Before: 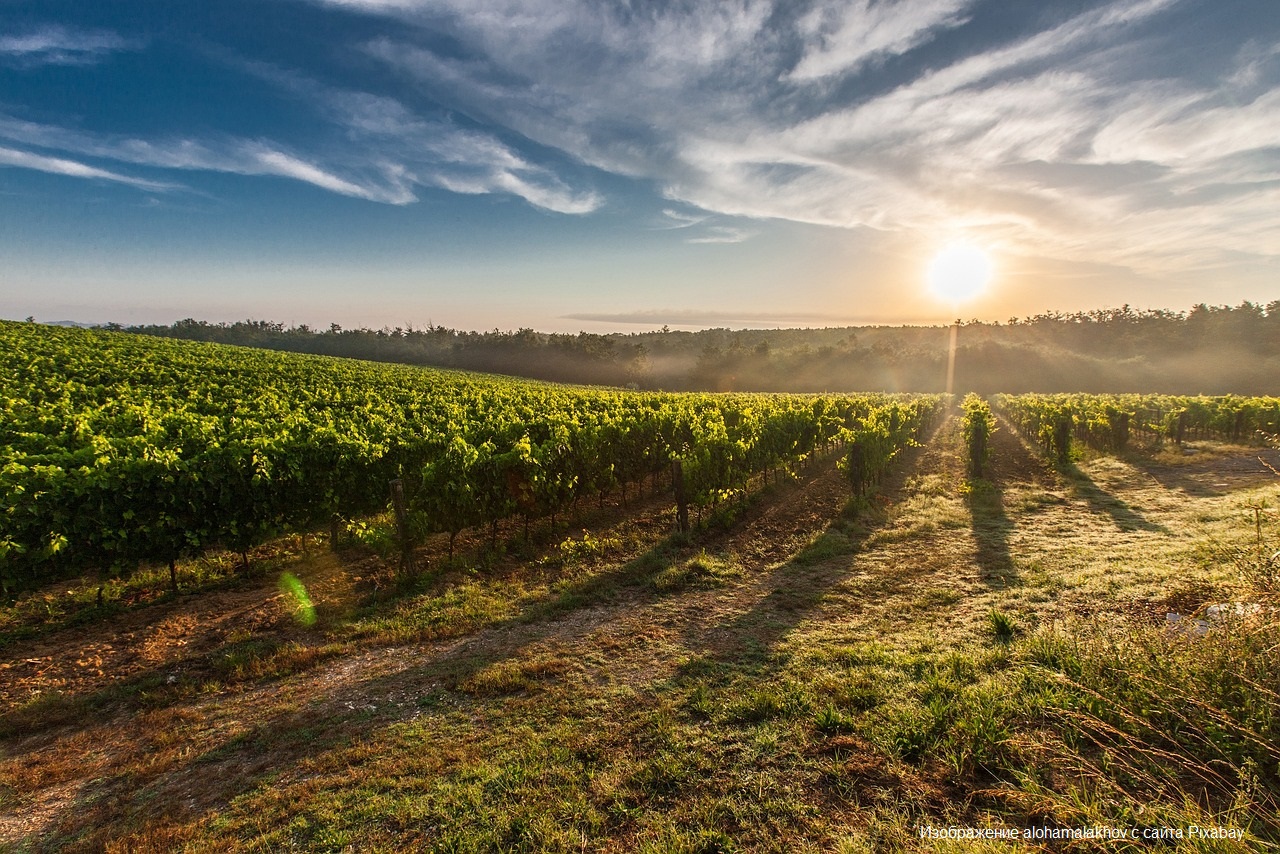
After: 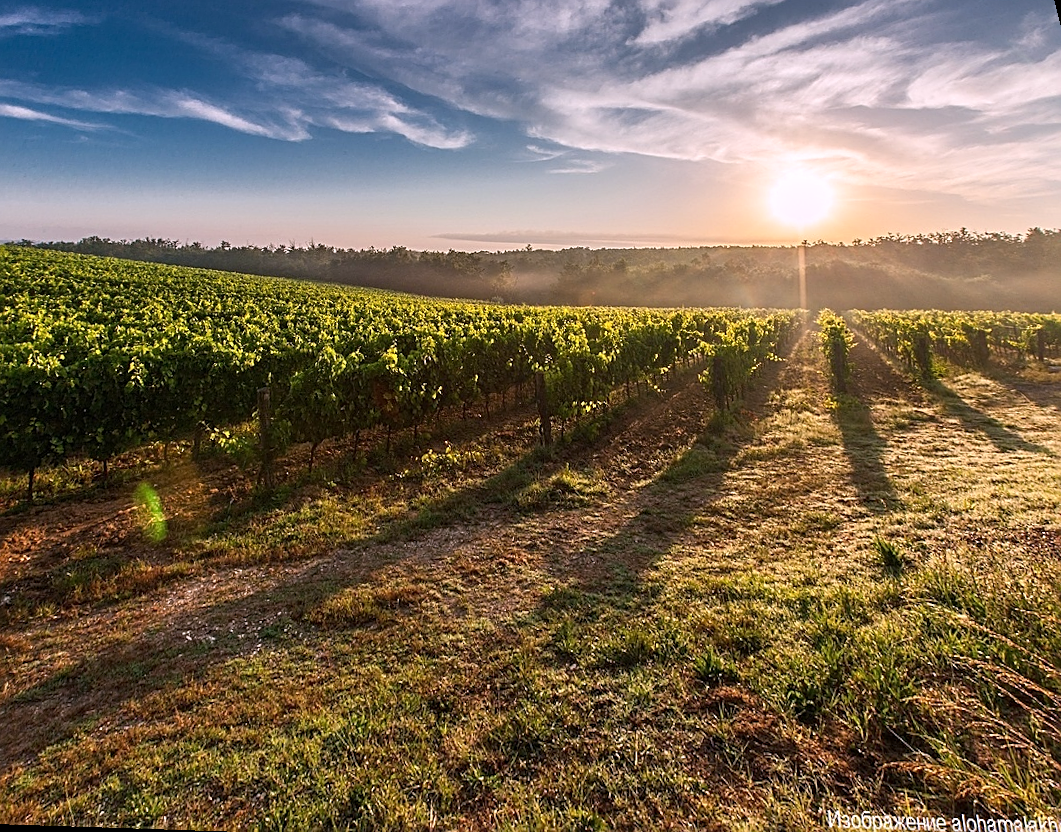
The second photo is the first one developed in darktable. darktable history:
rotate and perspective: rotation 0.72°, lens shift (vertical) -0.352, lens shift (horizontal) -0.051, crop left 0.152, crop right 0.859, crop top 0.019, crop bottom 0.964
sharpen: on, module defaults
white balance: red 1.05, blue 1.072
